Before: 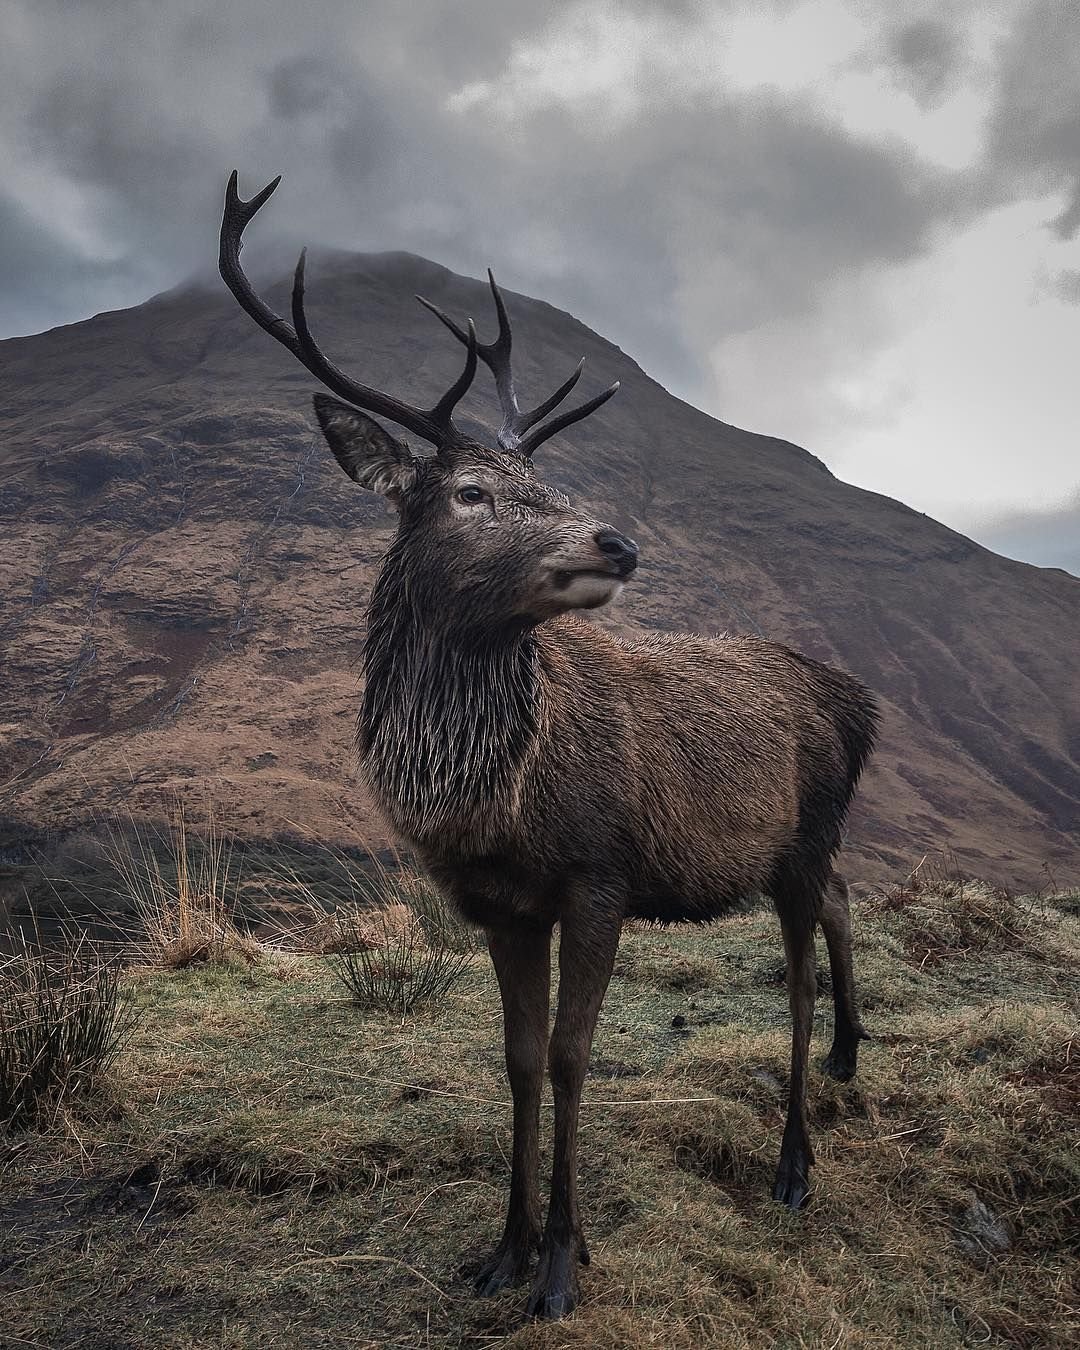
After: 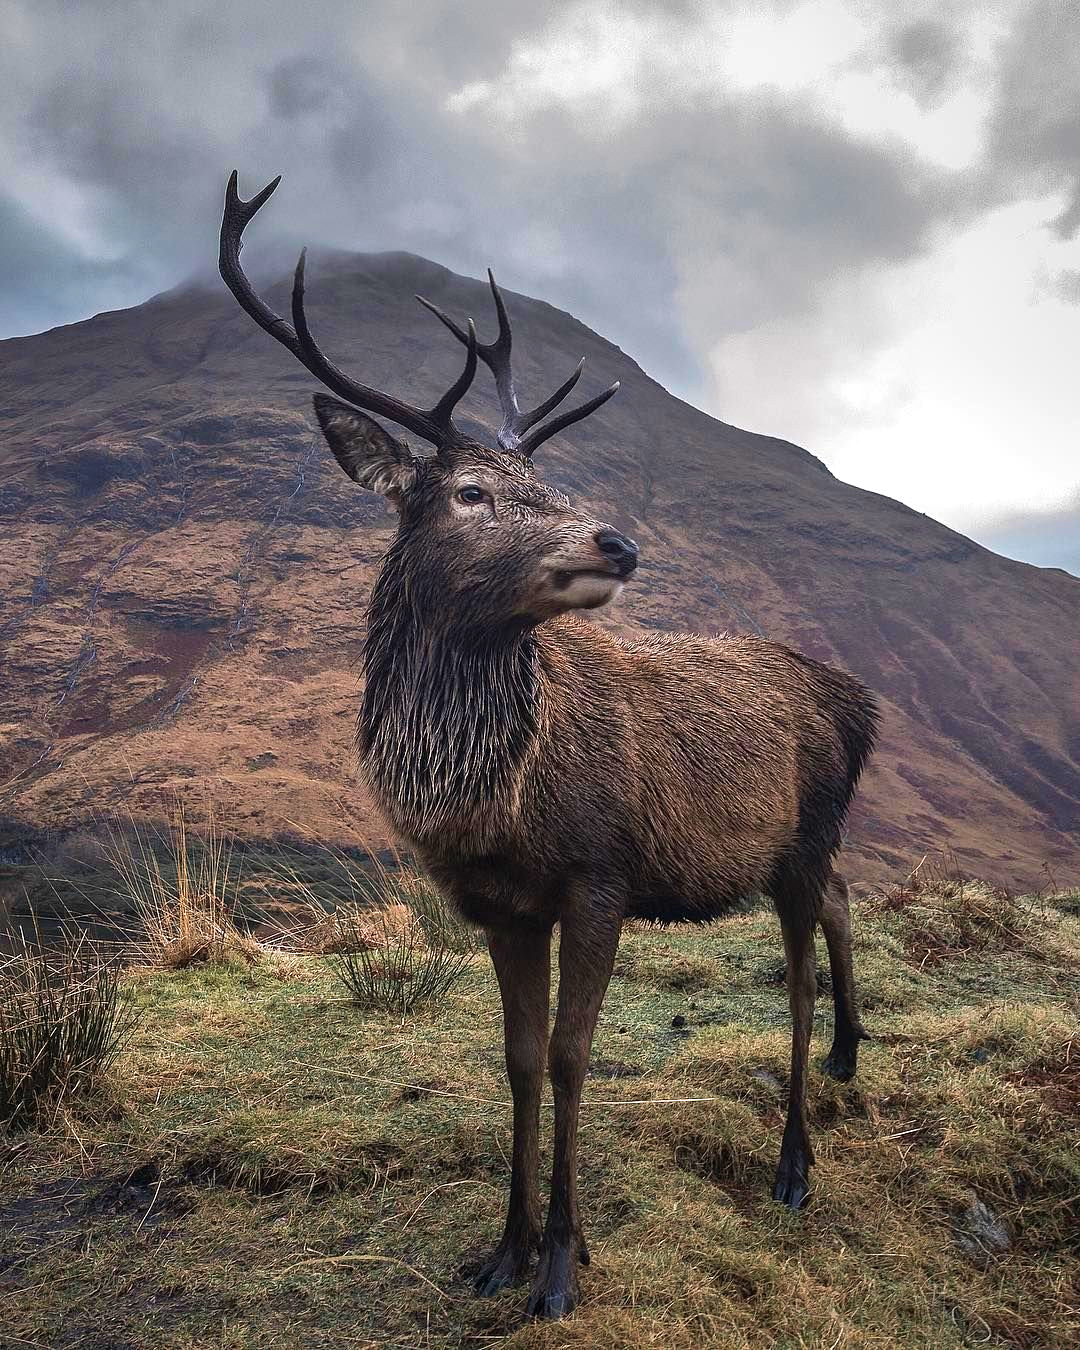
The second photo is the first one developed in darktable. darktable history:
exposure: exposure 0.496 EV, compensate highlight preservation false
velvia: strength 50%
